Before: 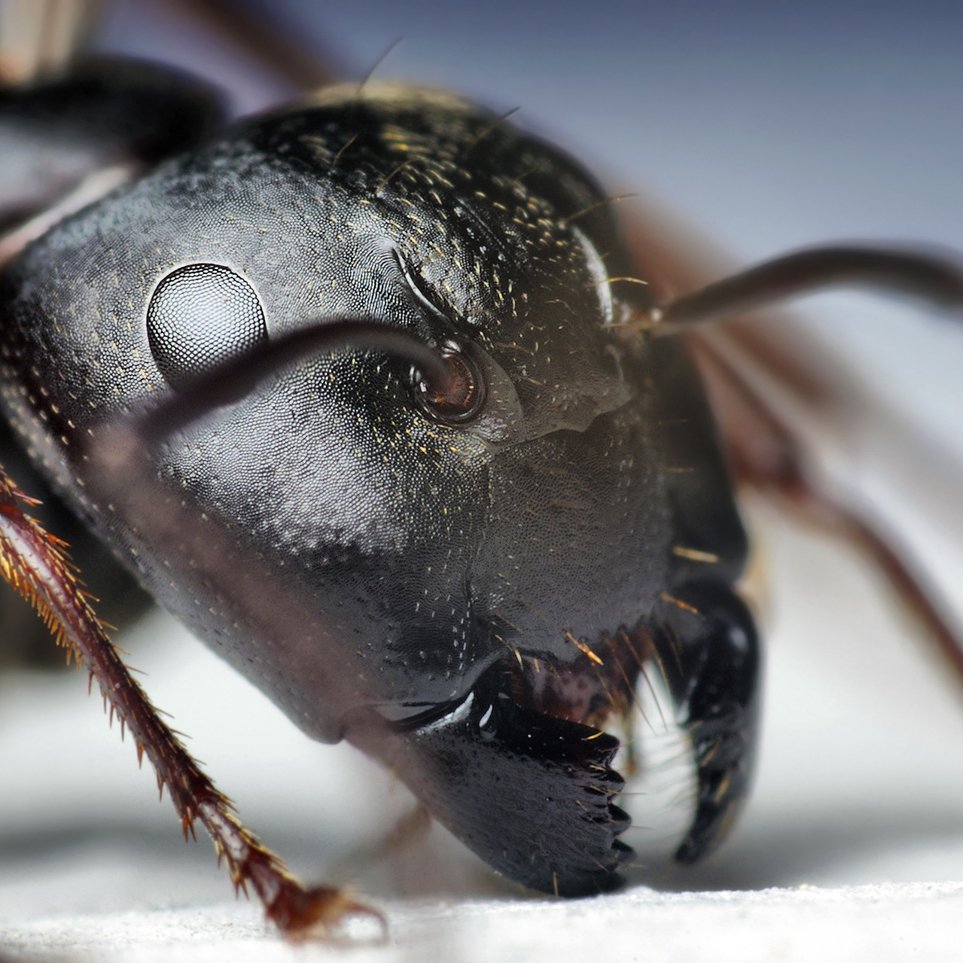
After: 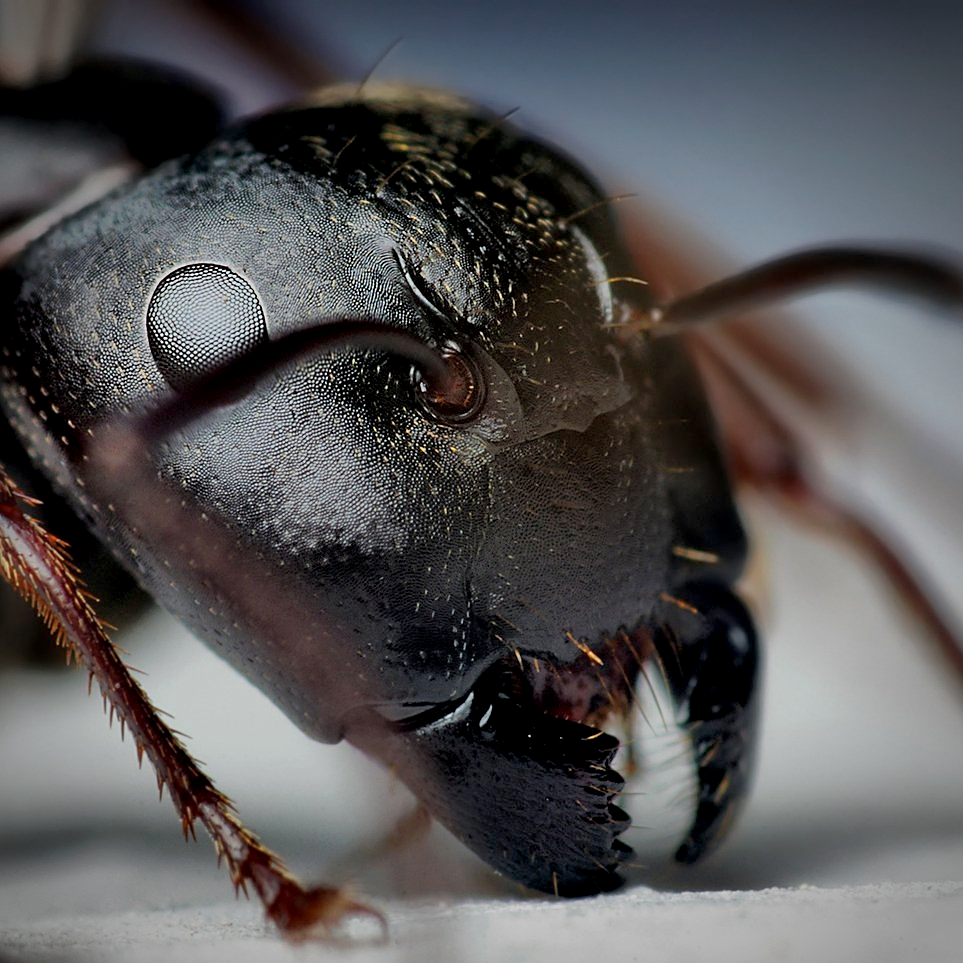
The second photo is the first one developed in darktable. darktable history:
exposure: black level correction 0.009, exposure -0.637 EV, compensate highlight preservation false
vignetting: automatic ratio true
sharpen: on, module defaults
